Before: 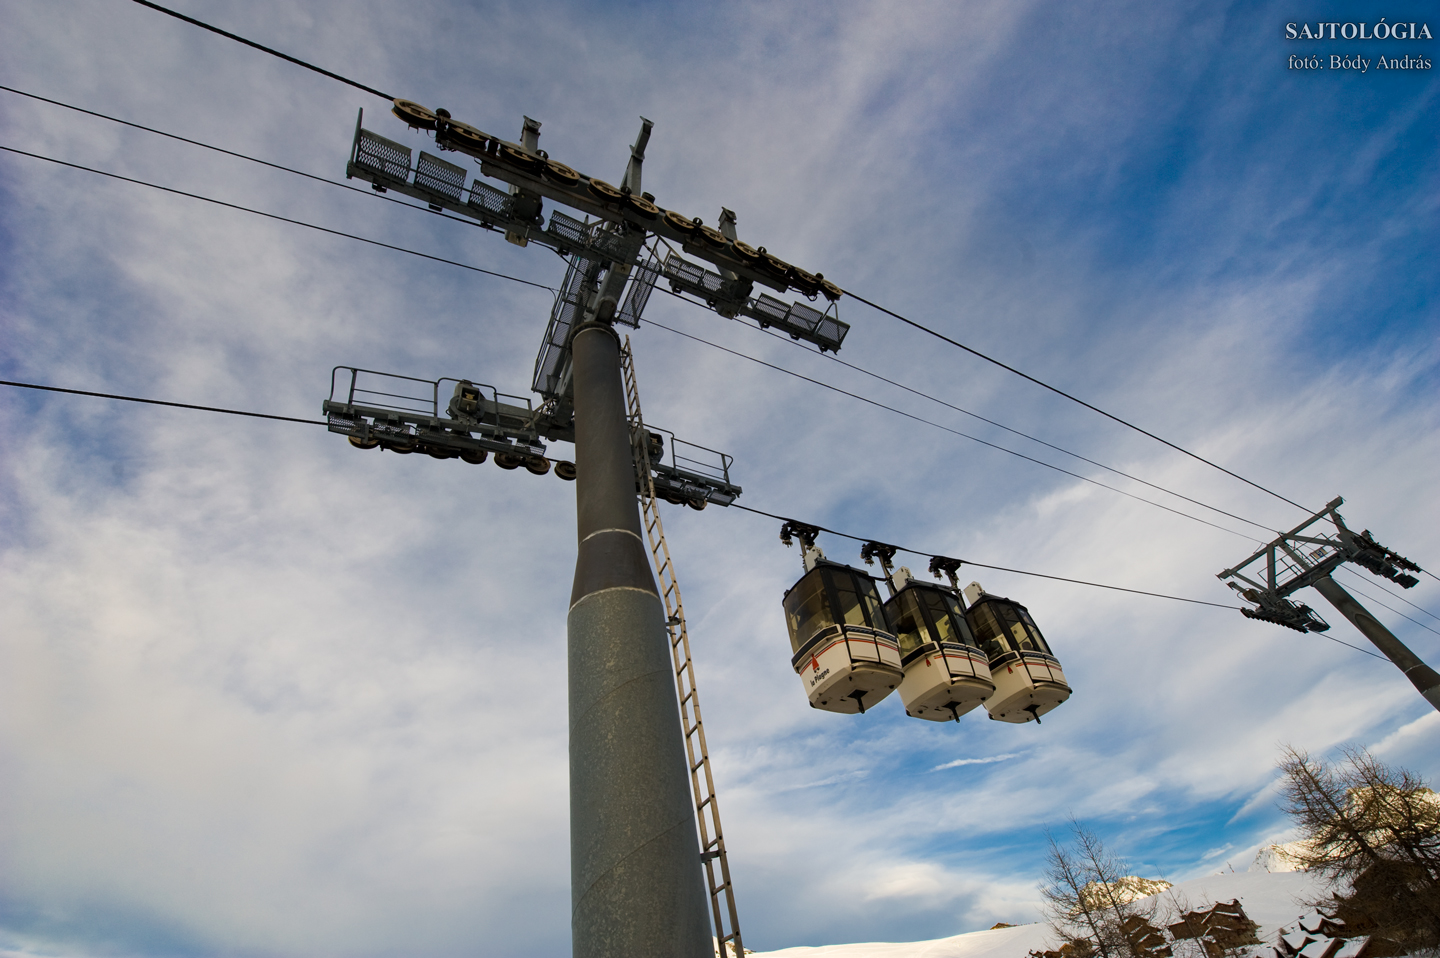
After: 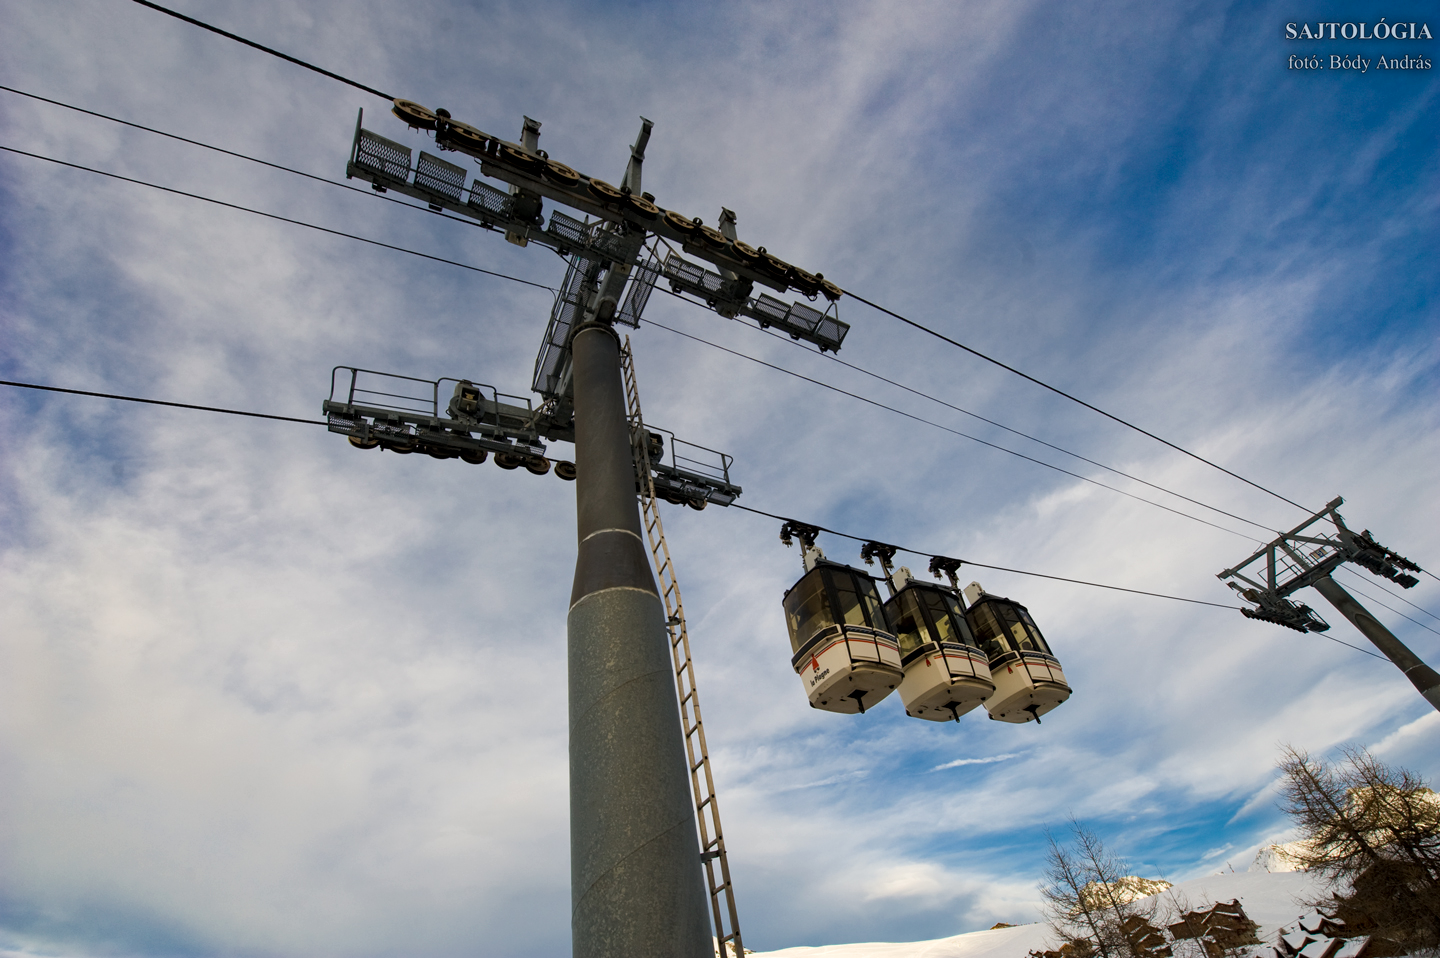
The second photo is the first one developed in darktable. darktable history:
tone equalizer: on, module defaults
local contrast: highlights 100%, shadows 100%, detail 120%, midtone range 0.2
